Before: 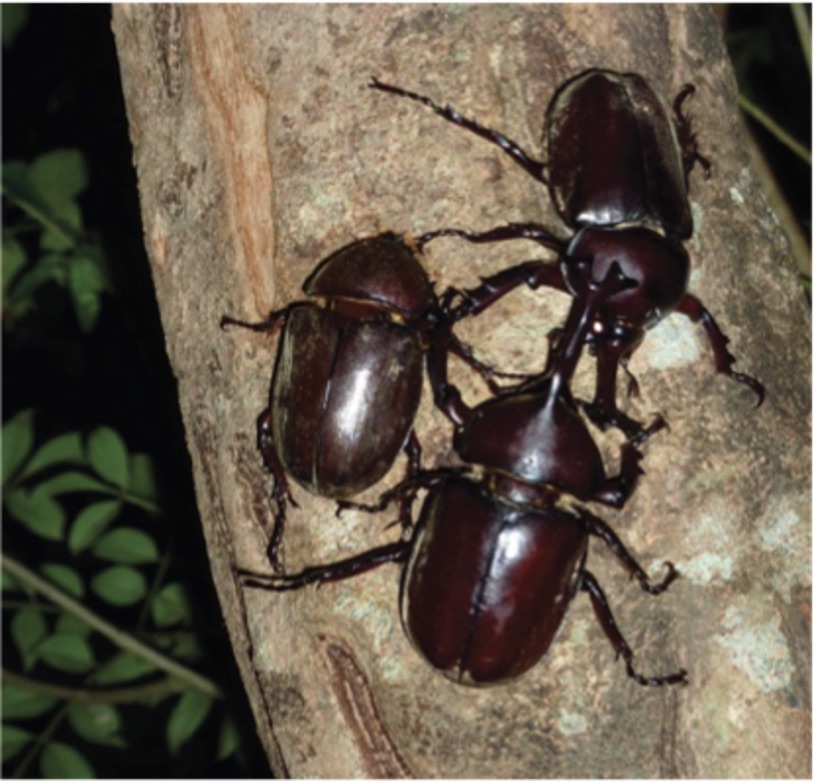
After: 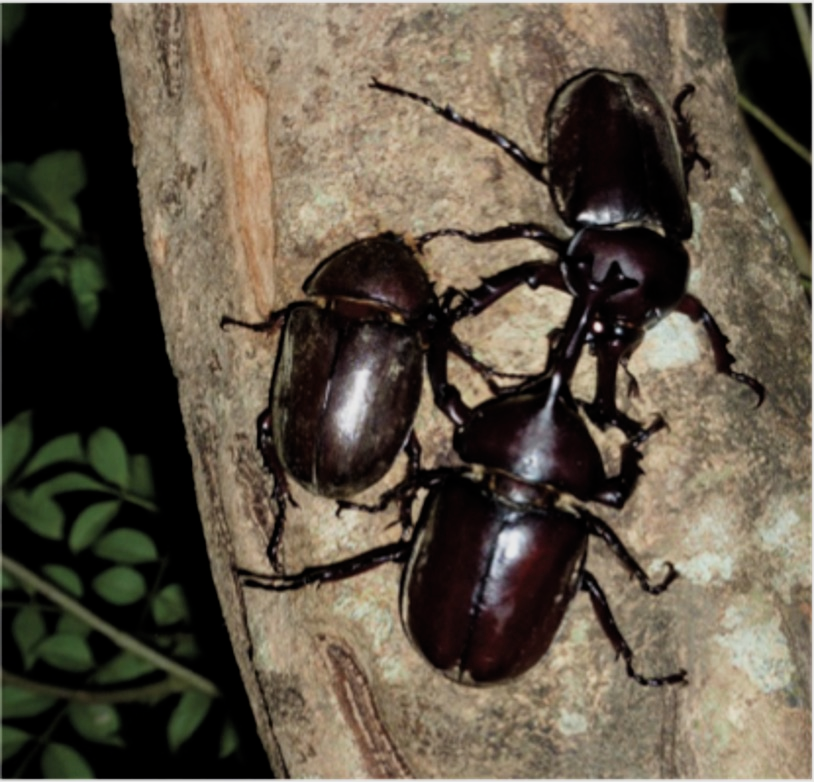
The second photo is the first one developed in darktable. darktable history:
filmic rgb: middle gray luminance 9.04%, black relative exposure -10.62 EV, white relative exposure 3.43 EV, target black luminance 0%, hardness 5.96, latitude 59.55%, contrast 1.09, highlights saturation mix 5.86%, shadows ↔ highlights balance 29.46%, contrast in shadows safe
